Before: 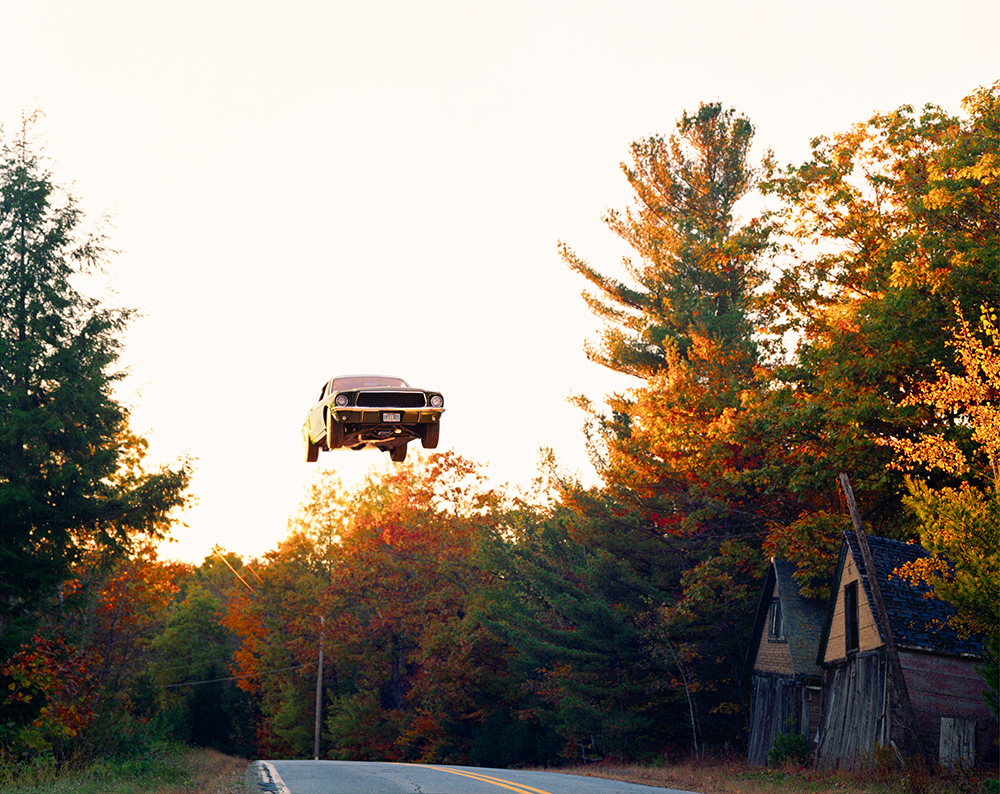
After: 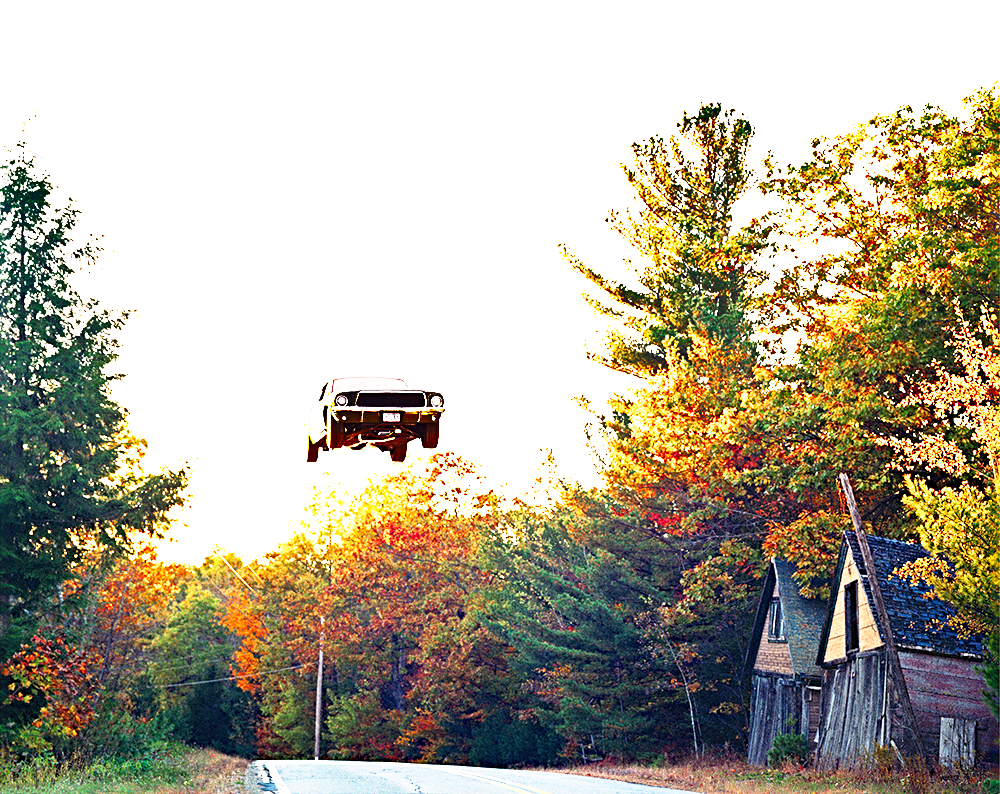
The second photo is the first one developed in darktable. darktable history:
sharpen: radius 4
exposure: black level correction 0, exposure 1.198 EV, compensate exposure bias true, compensate highlight preservation false
shadows and highlights: radius 108.52, shadows 44.07, highlights -67.8, low approximation 0.01, soften with gaussian
base curve: curves: ch0 [(0, 0) (0.495, 0.917) (1, 1)], preserve colors none
